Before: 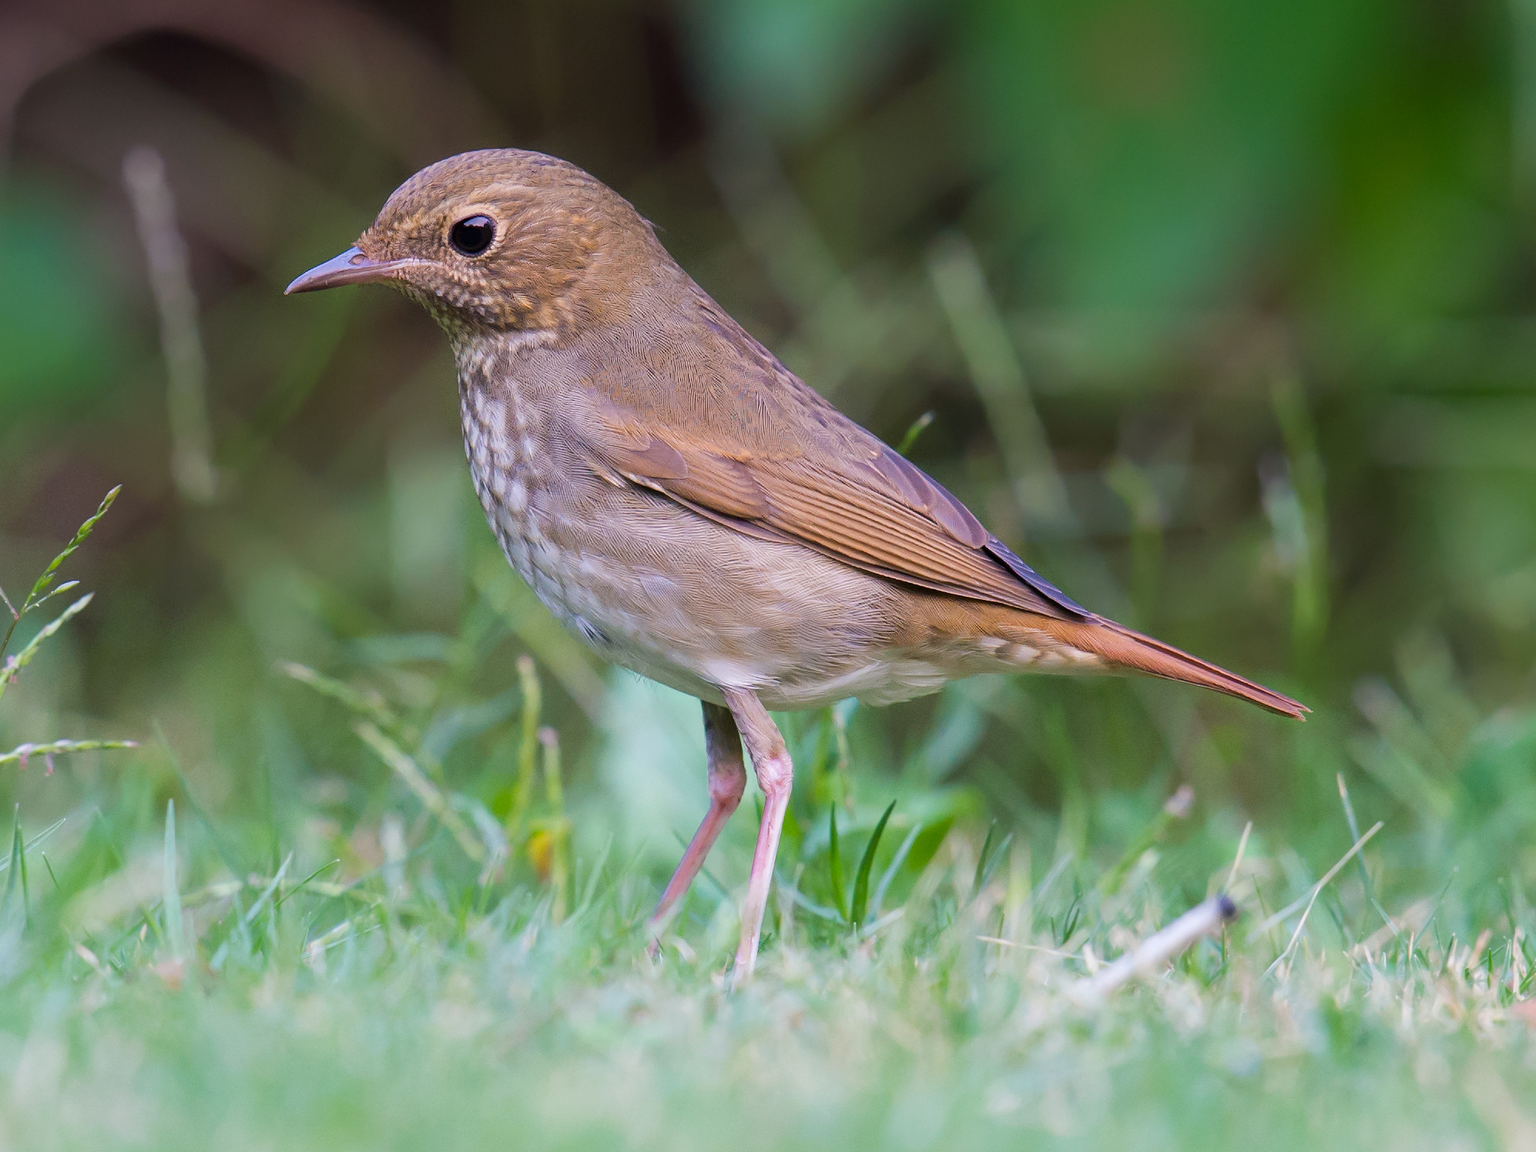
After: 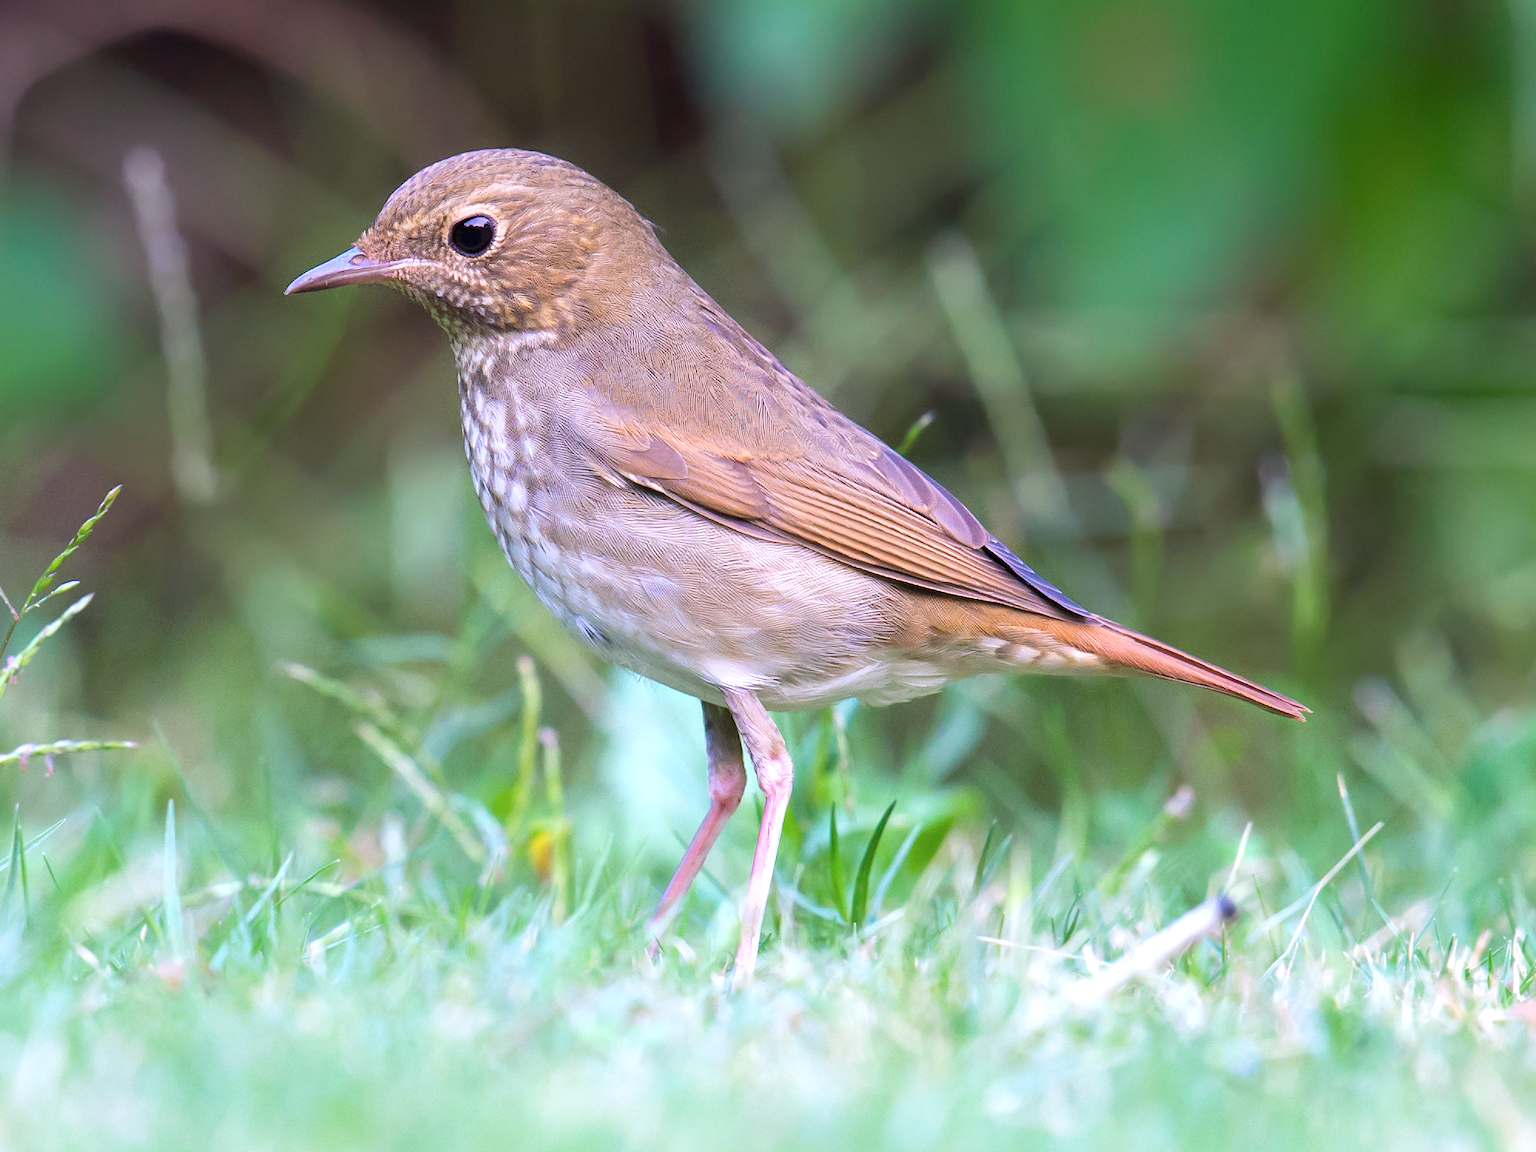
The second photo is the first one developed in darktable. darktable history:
exposure: exposure 0.64 EV, compensate highlight preservation false
color calibration: illuminant as shot in camera, x 0.358, y 0.373, temperature 4628.91 K
